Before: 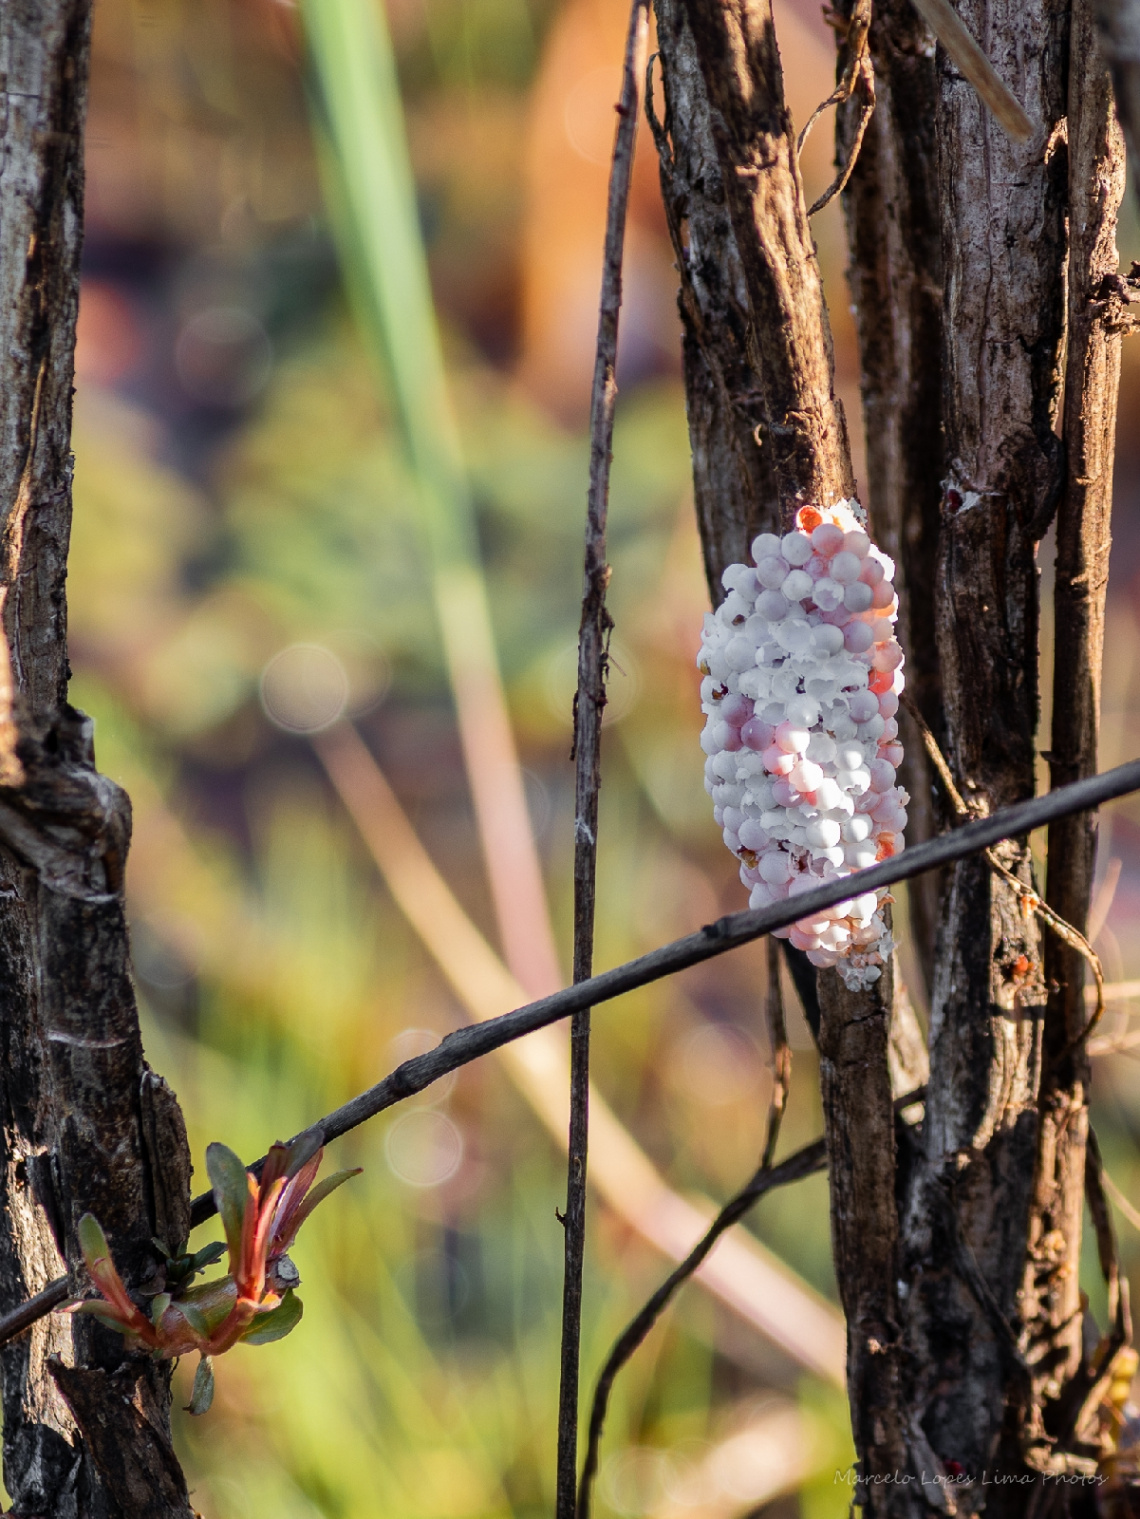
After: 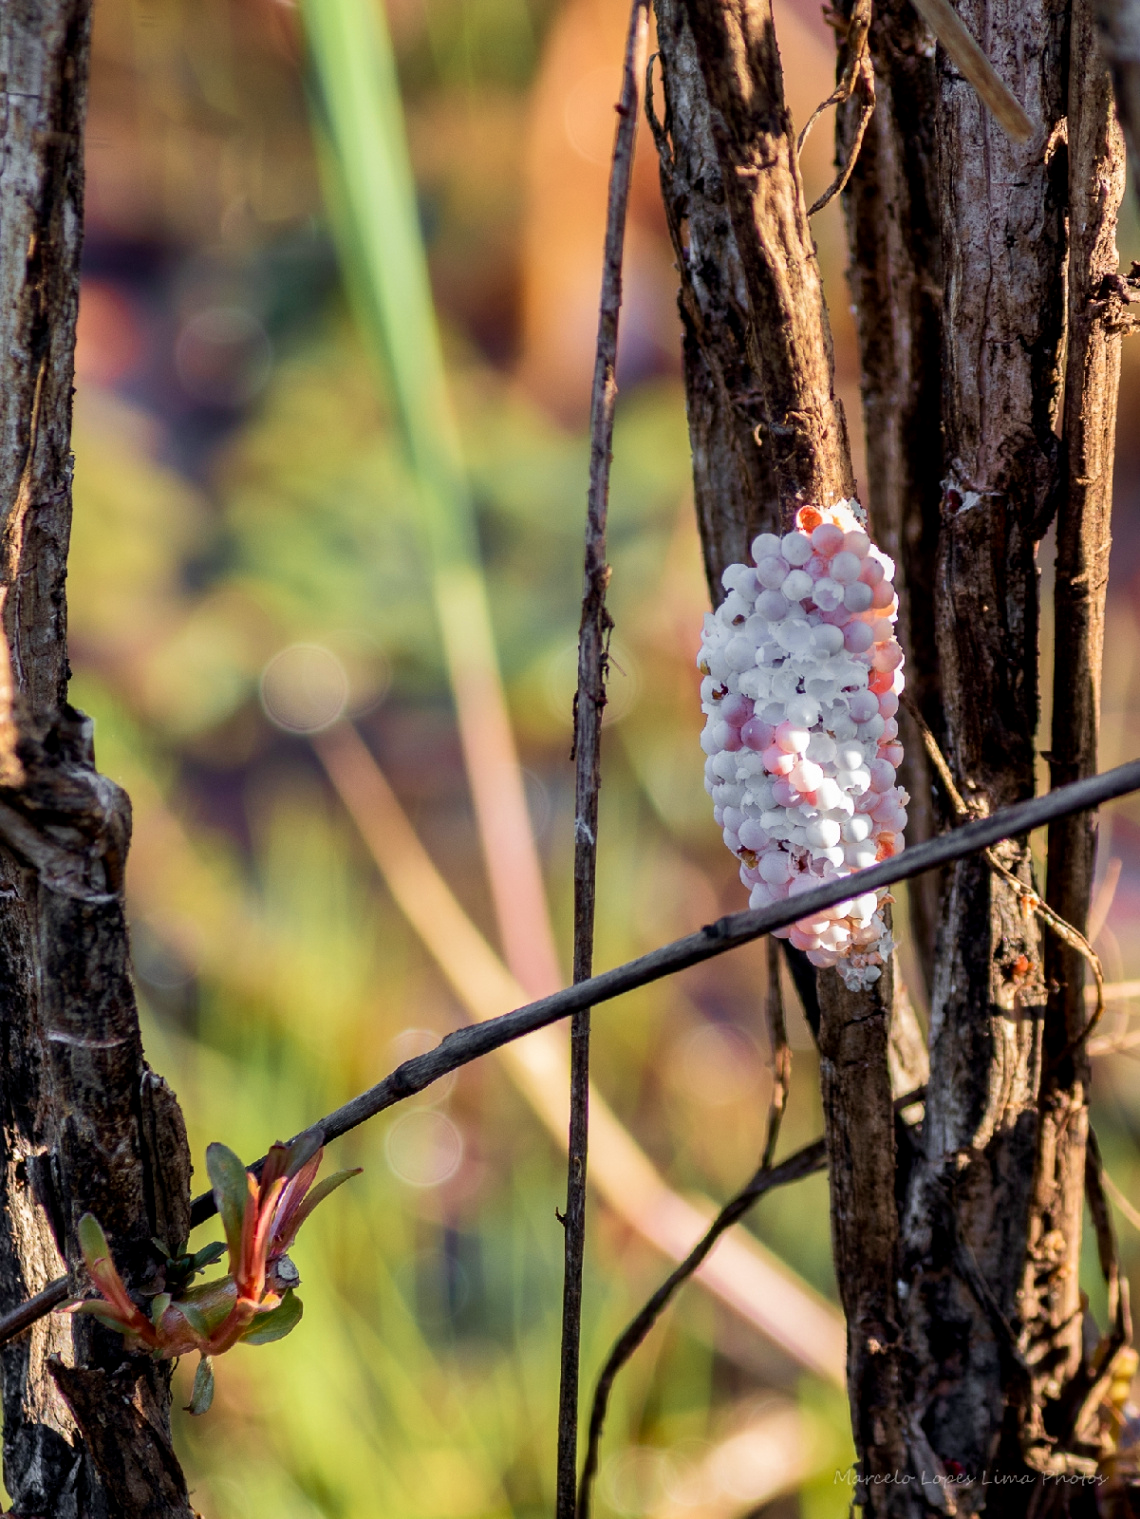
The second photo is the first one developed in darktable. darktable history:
velvia: on, module defaults
exposure: black level correction 0.004, exposure 0.016 EV, compensate highlight preservation false
